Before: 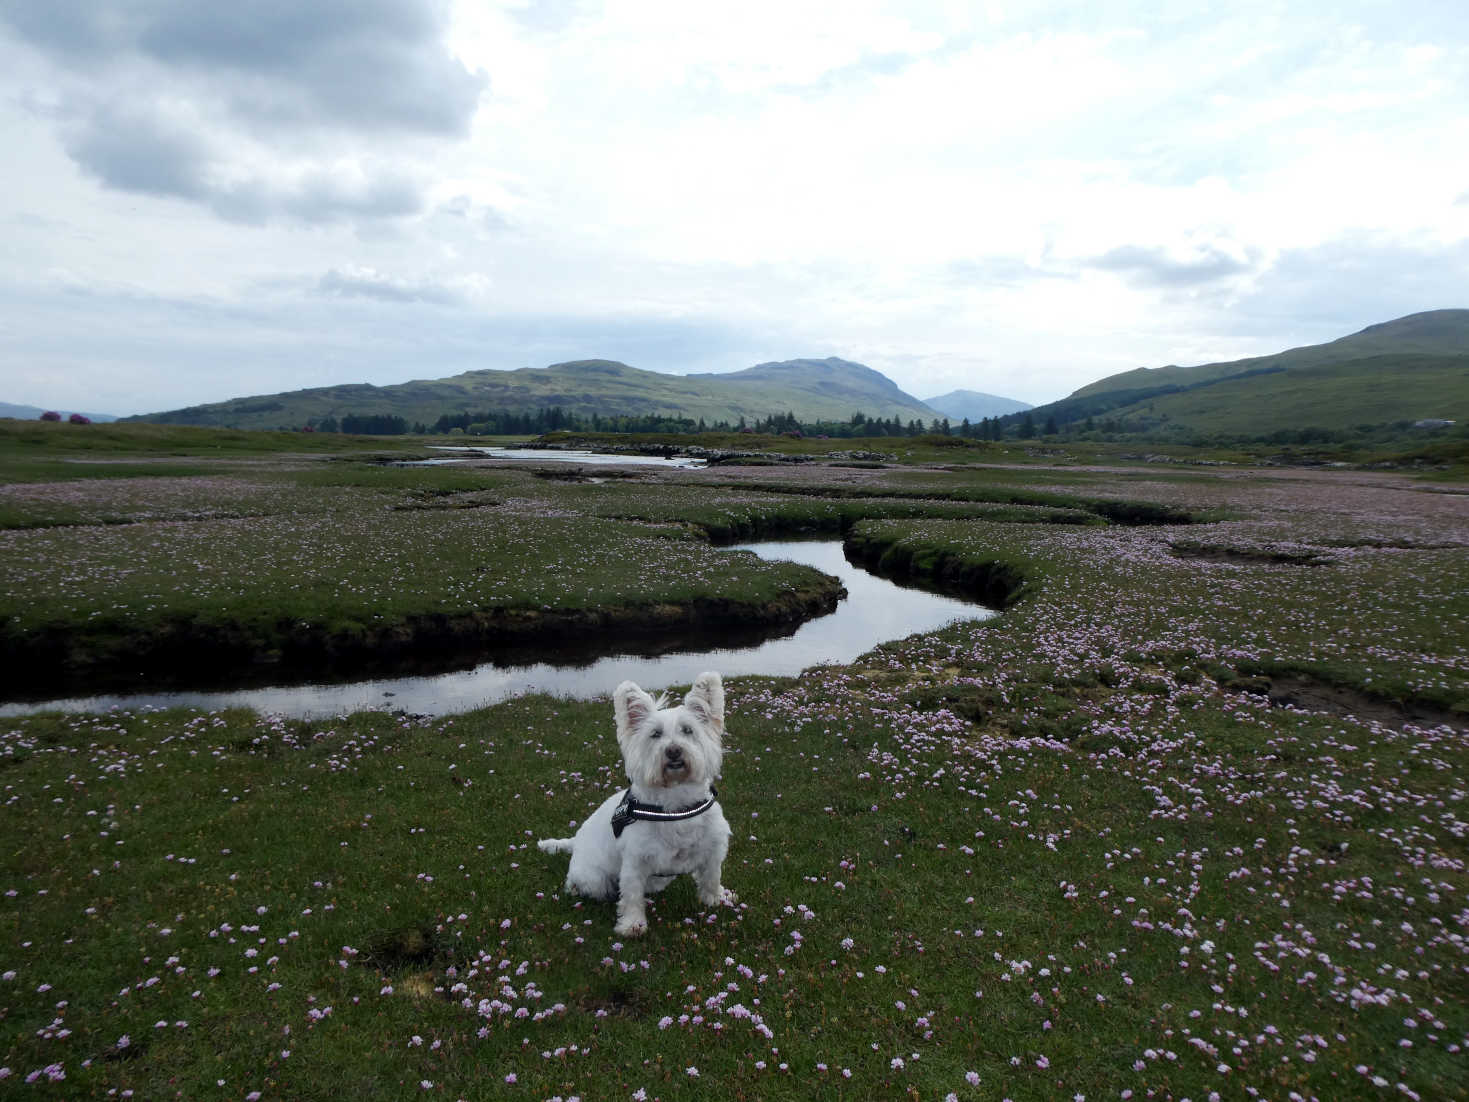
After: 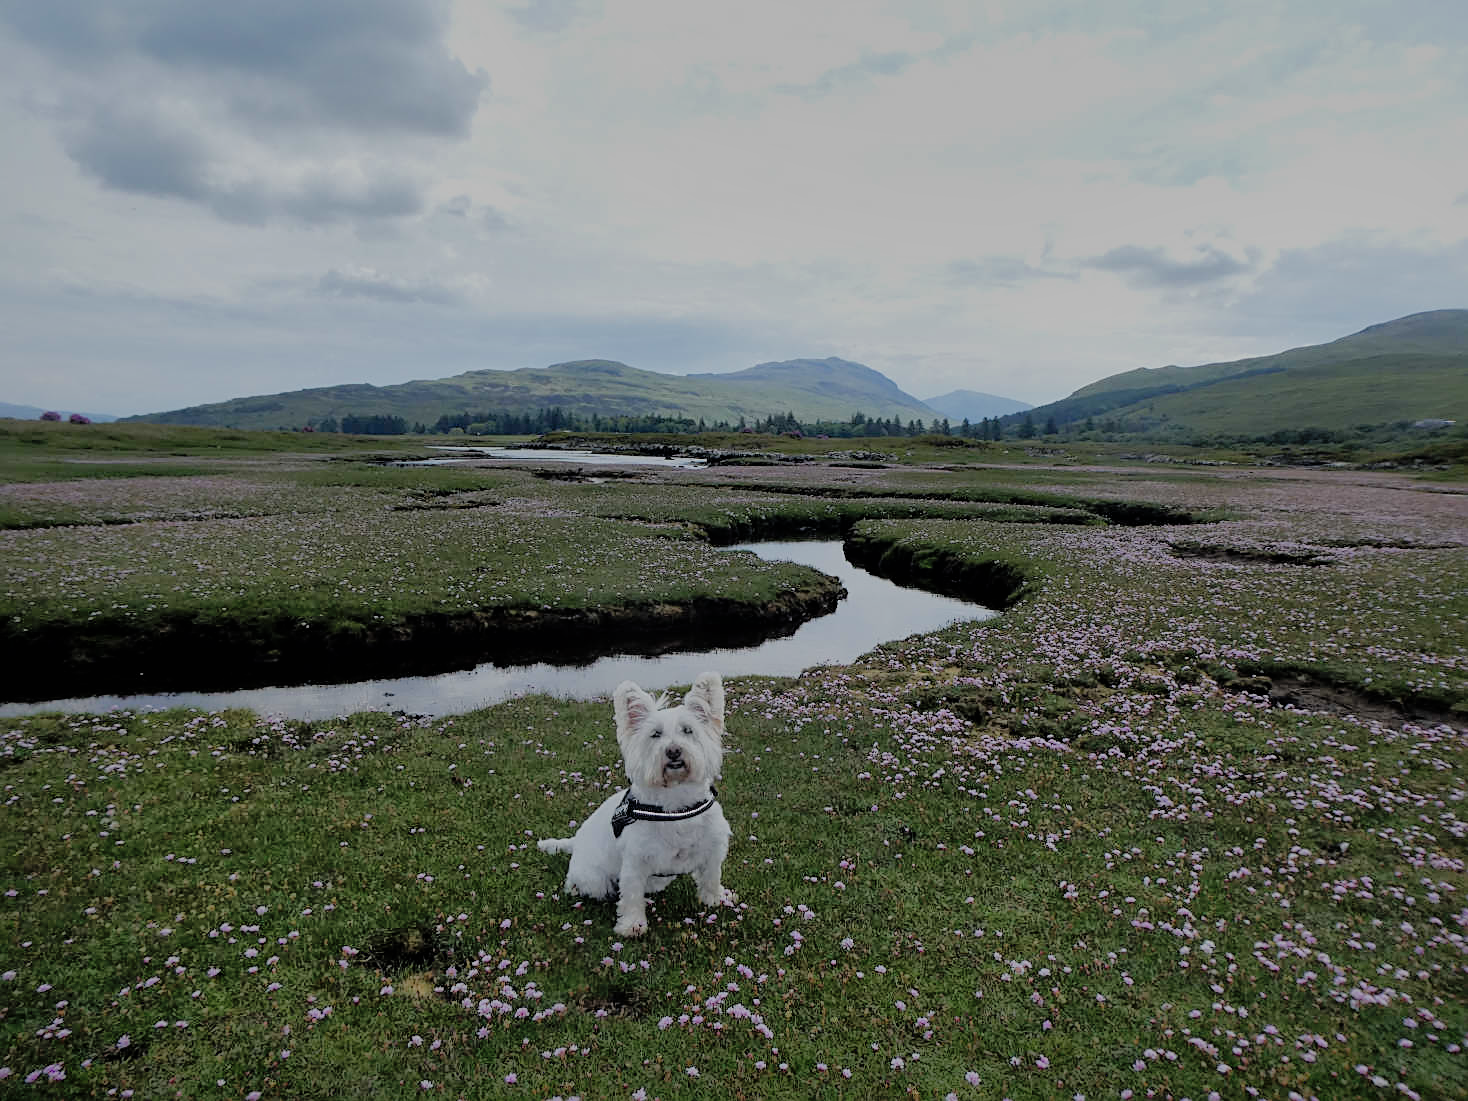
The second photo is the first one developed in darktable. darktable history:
sharpen: on, module defaults
crop: left 0.019%
filmic rgb: black relative exposure -7.65 EV, white relative exposure 4.56 EV, threshold 2.94 EV, hardness 3.61, iterations of high-quality reconstruction 0, enable highlight reconstruction true
shadows and highlights: shadows 60.58, highlights -59.72
